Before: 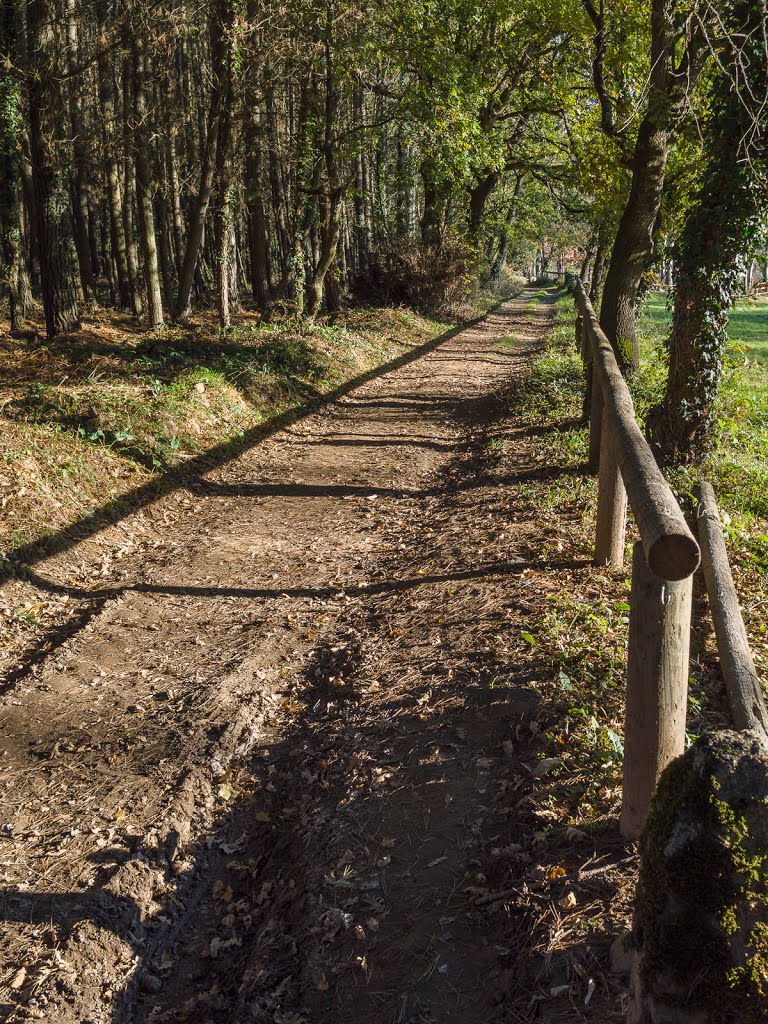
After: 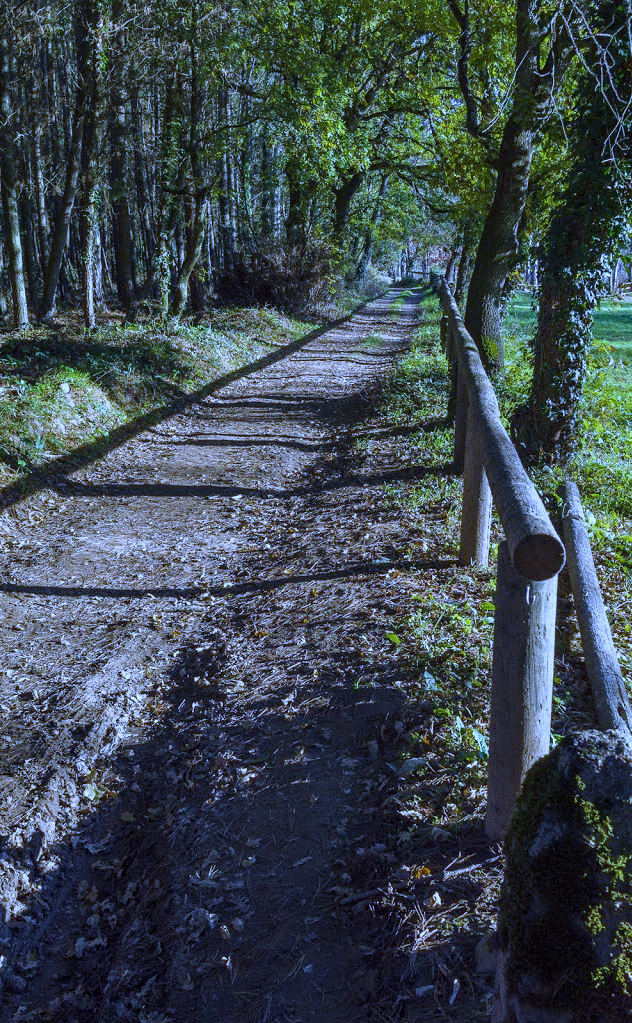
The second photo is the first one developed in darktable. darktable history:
velvia: on, module defaults
crop: left 17.582%, bottom 0.031%
white balance: red 0.766, blue 1.537
grain: coarseness 0.09 ISO
